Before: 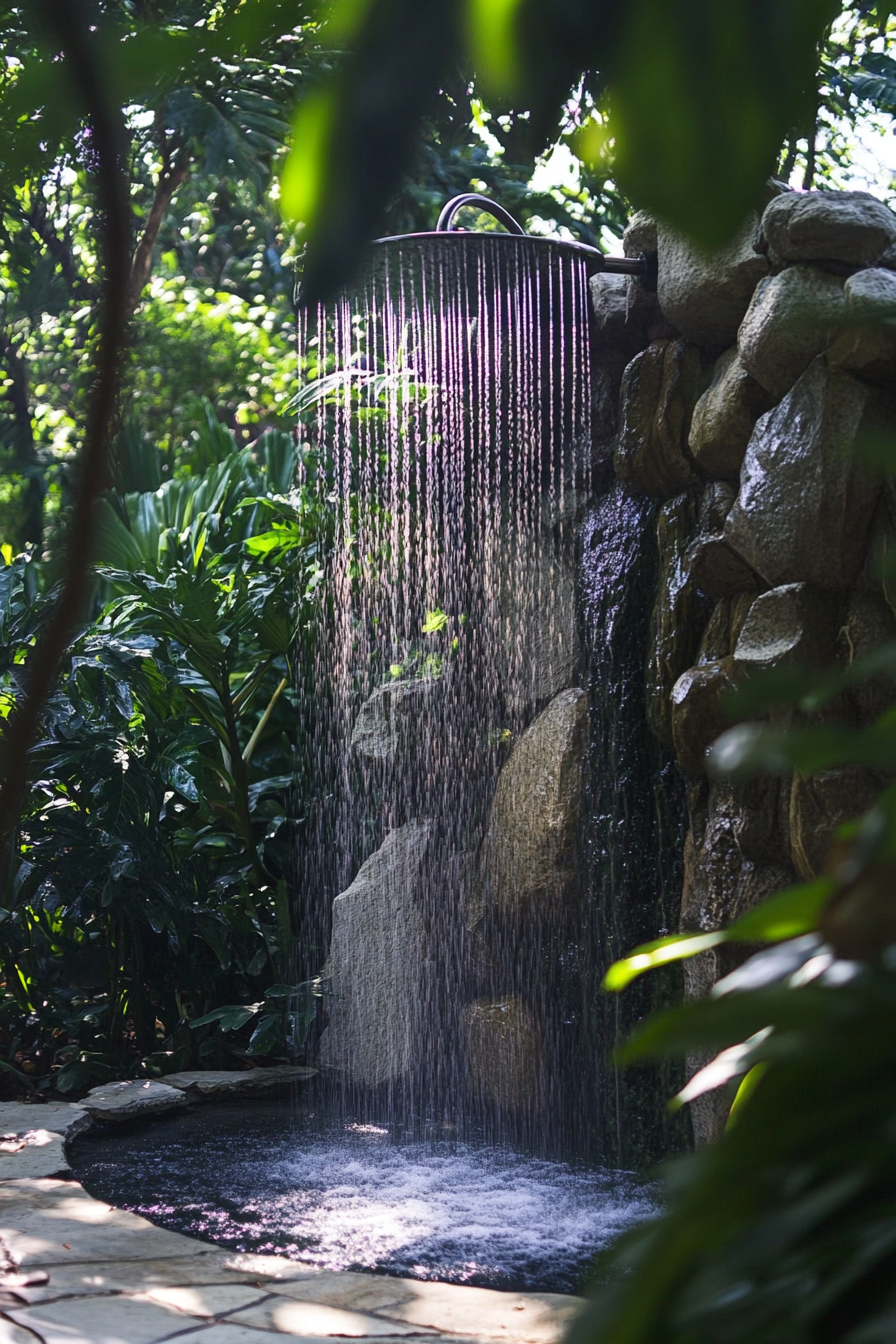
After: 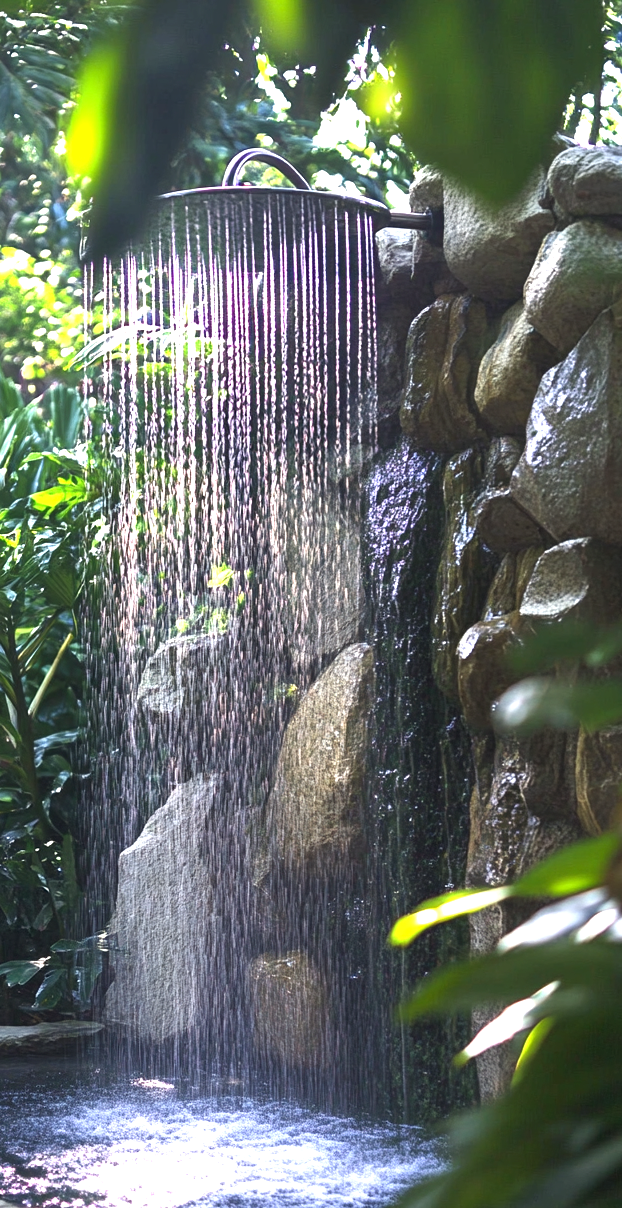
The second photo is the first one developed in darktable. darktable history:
crop and rotate: left 23.96%, top 3.351%, right 6.613%, bottom 6.721%
exposure: black level correction 0, exposure 1.392 EV, compensate highlight preservation false
